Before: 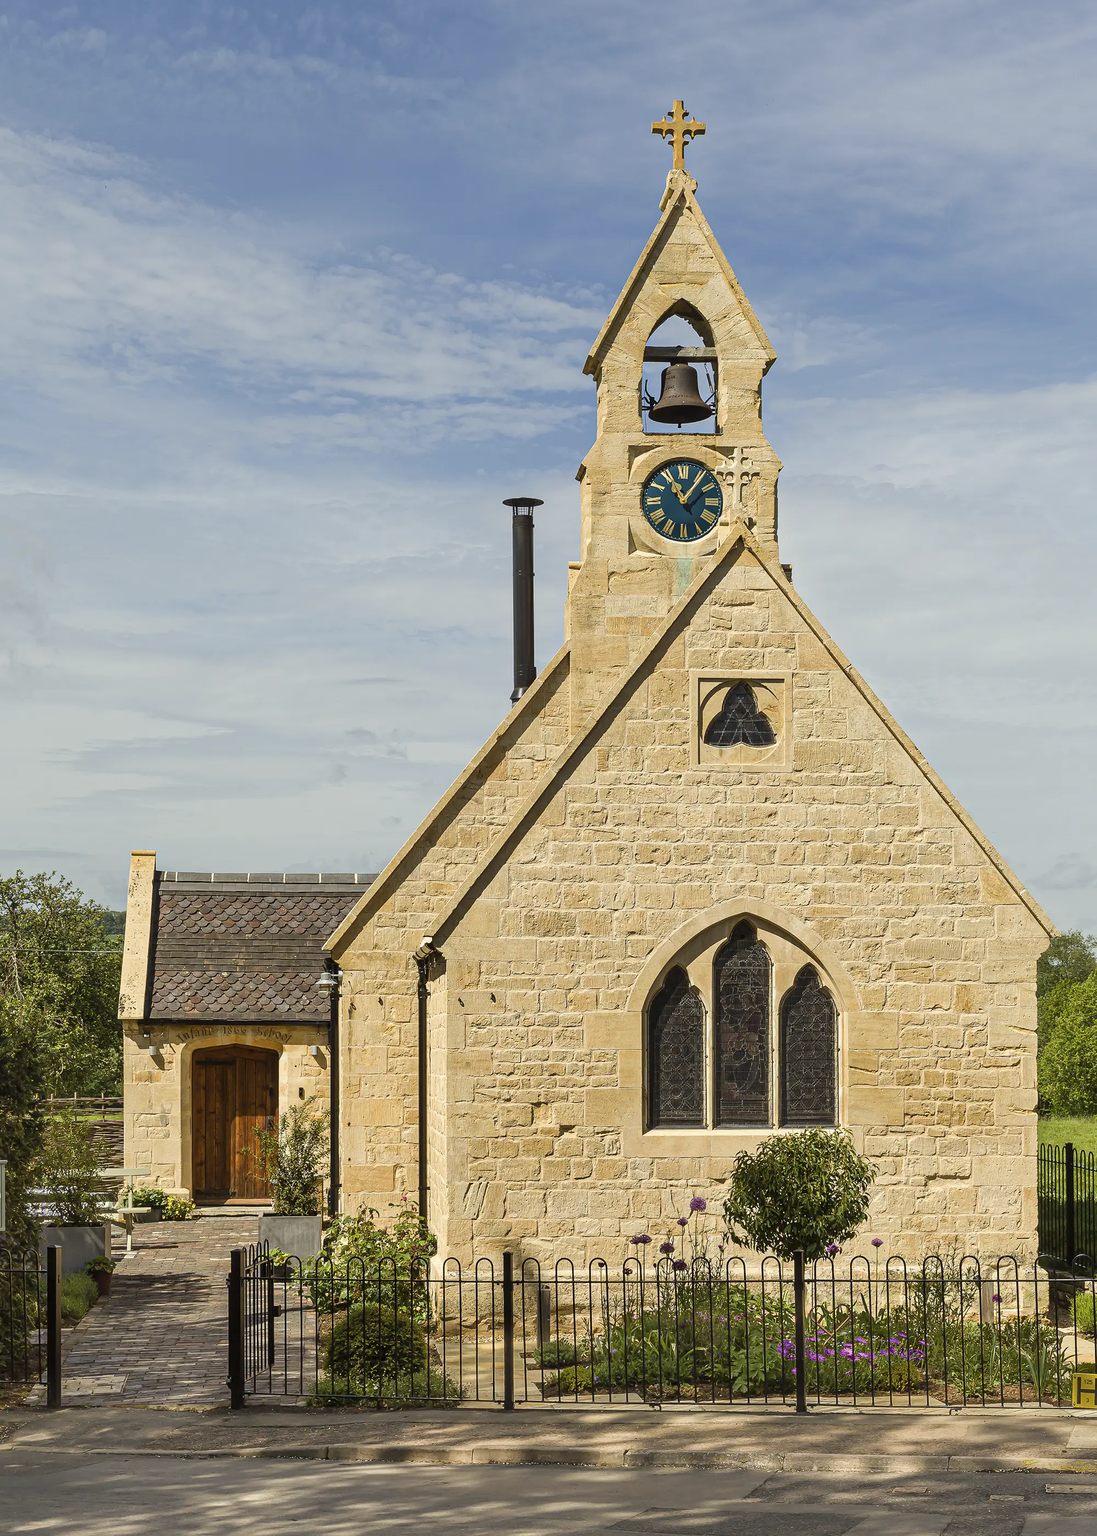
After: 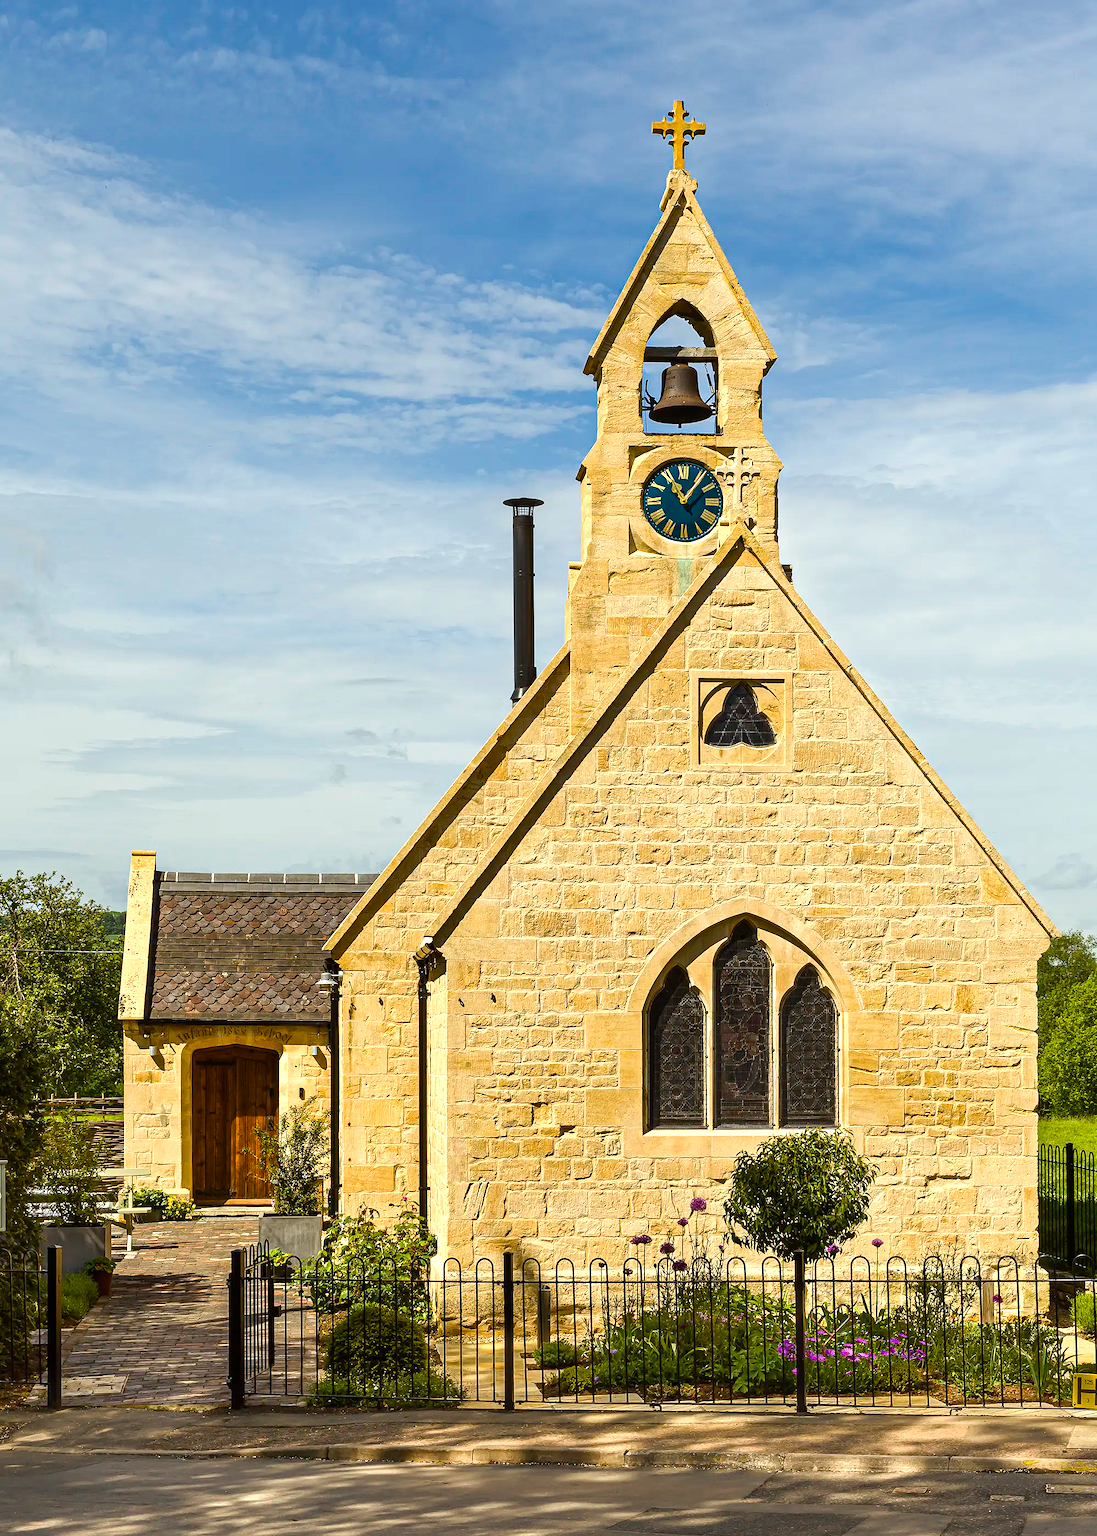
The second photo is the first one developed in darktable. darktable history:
color balance rgb: linear chroma grading › global chroma 16.62%, perceptual saturation grading › highlights -8.63%, perceptual saturation grading › mid-tones 18.66%, perceptual saturation grading › shadows 28.49%, perceptual brilliance grading › highlights 14.22%, perceptual brilliance grading › shadows -18.96%, global vibrance 27.71%
